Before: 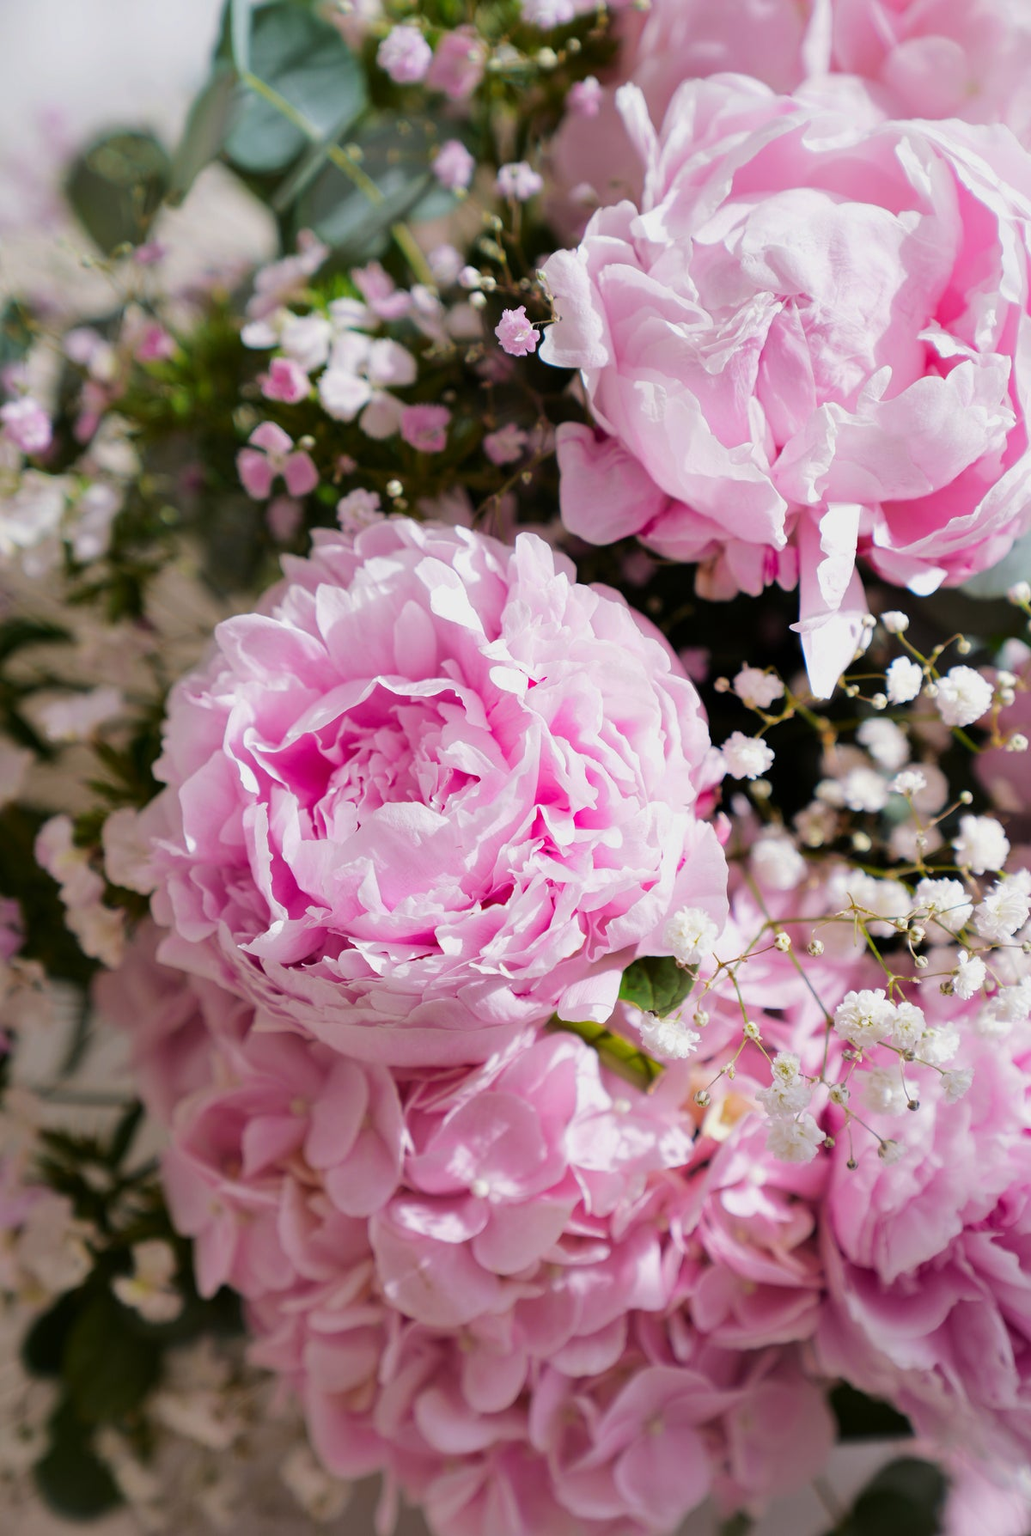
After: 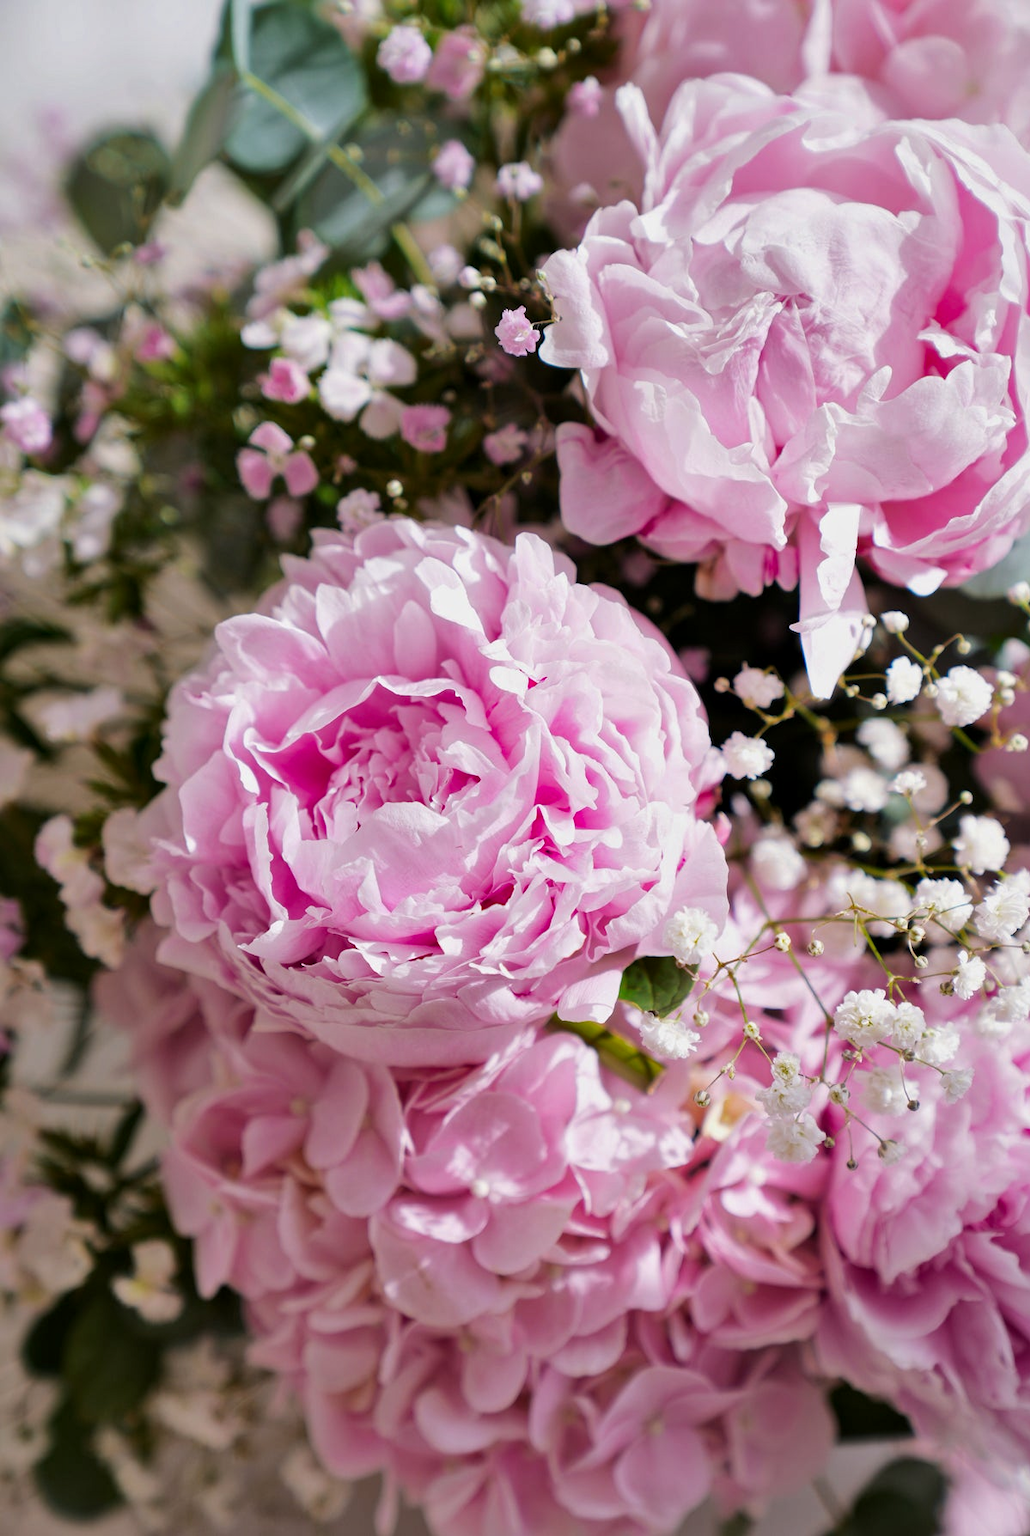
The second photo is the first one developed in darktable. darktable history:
local contrast: mode bilateral grid, contrast 28, coarseness 16, detail 115%, midtone range 0.2
shadows and highlights: shadows 49, highlights -41, soften with gaussian
